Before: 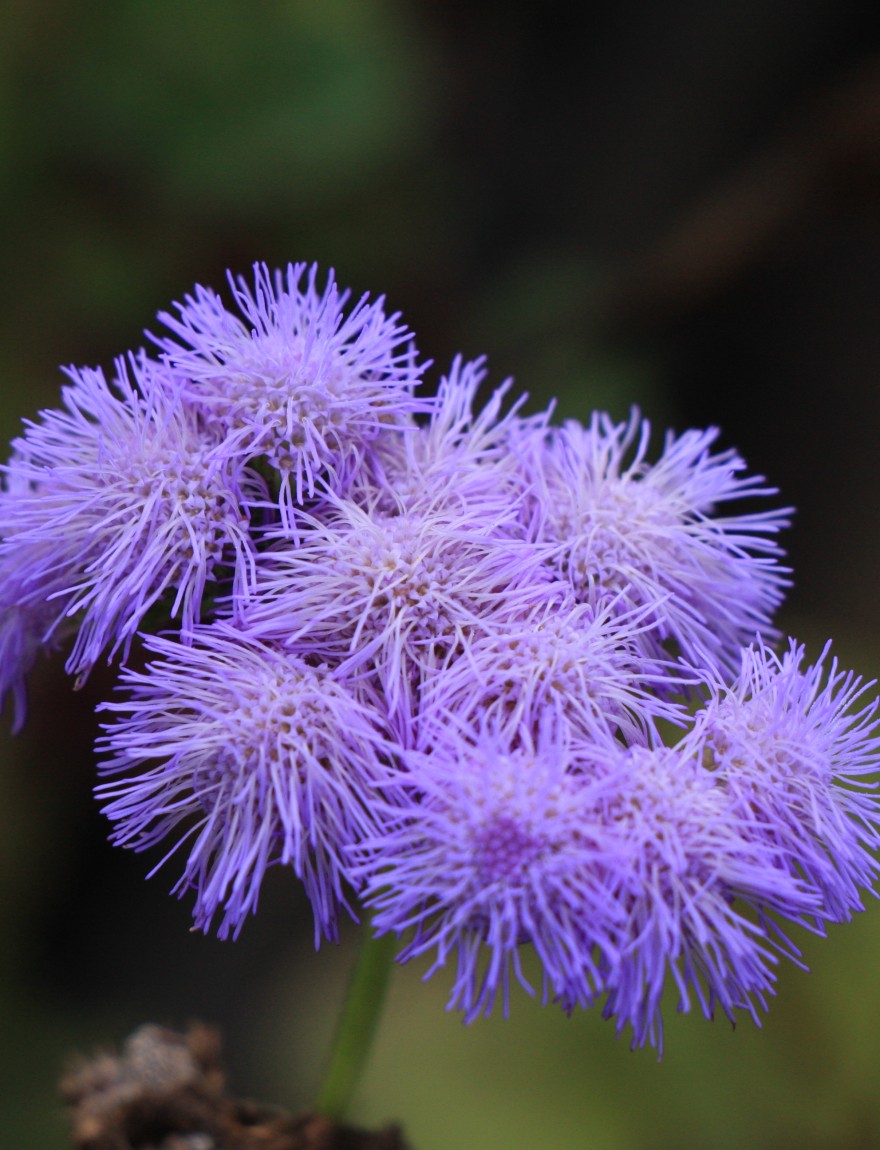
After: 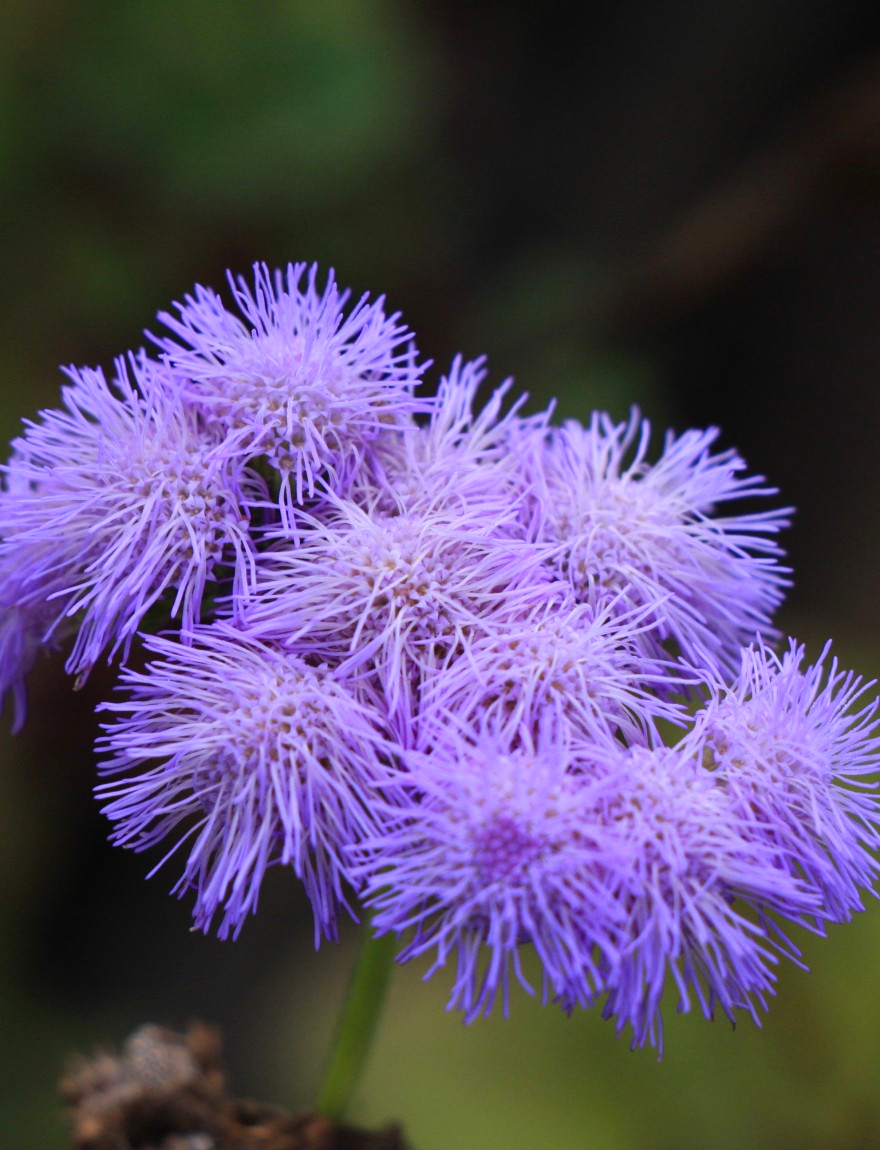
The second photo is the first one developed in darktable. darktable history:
exposure: exposure 0.131 EV, compensate highlight preservation false
color balance: output saturation 110%
